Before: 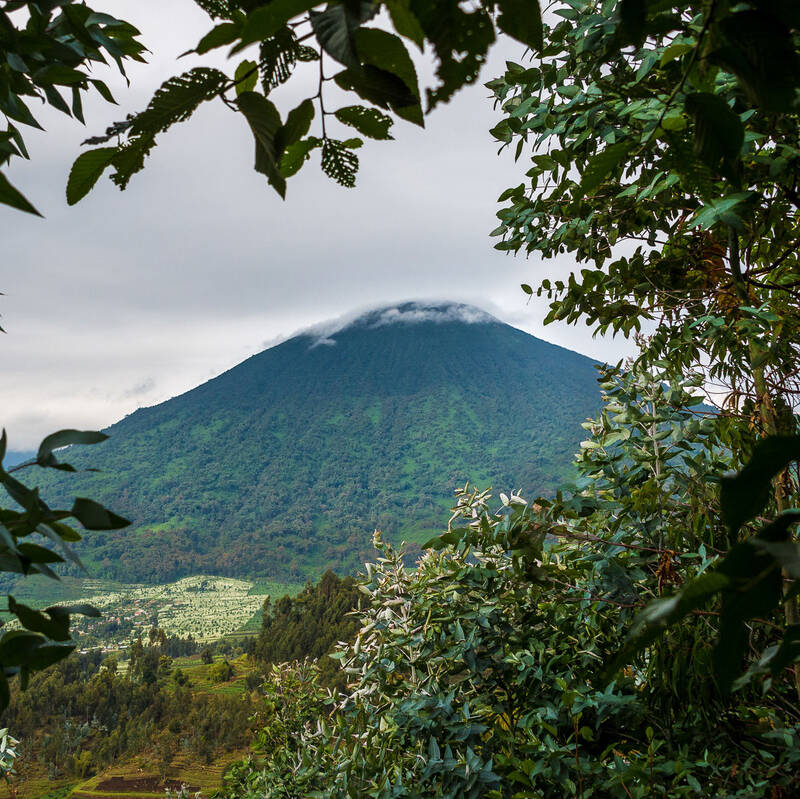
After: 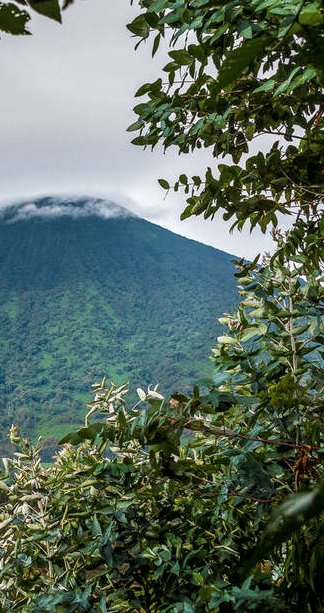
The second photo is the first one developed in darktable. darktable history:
local contrast: detail 130%
crop: left 45.487%, top 13.191%, right 13.943%, bottom 9.964%
